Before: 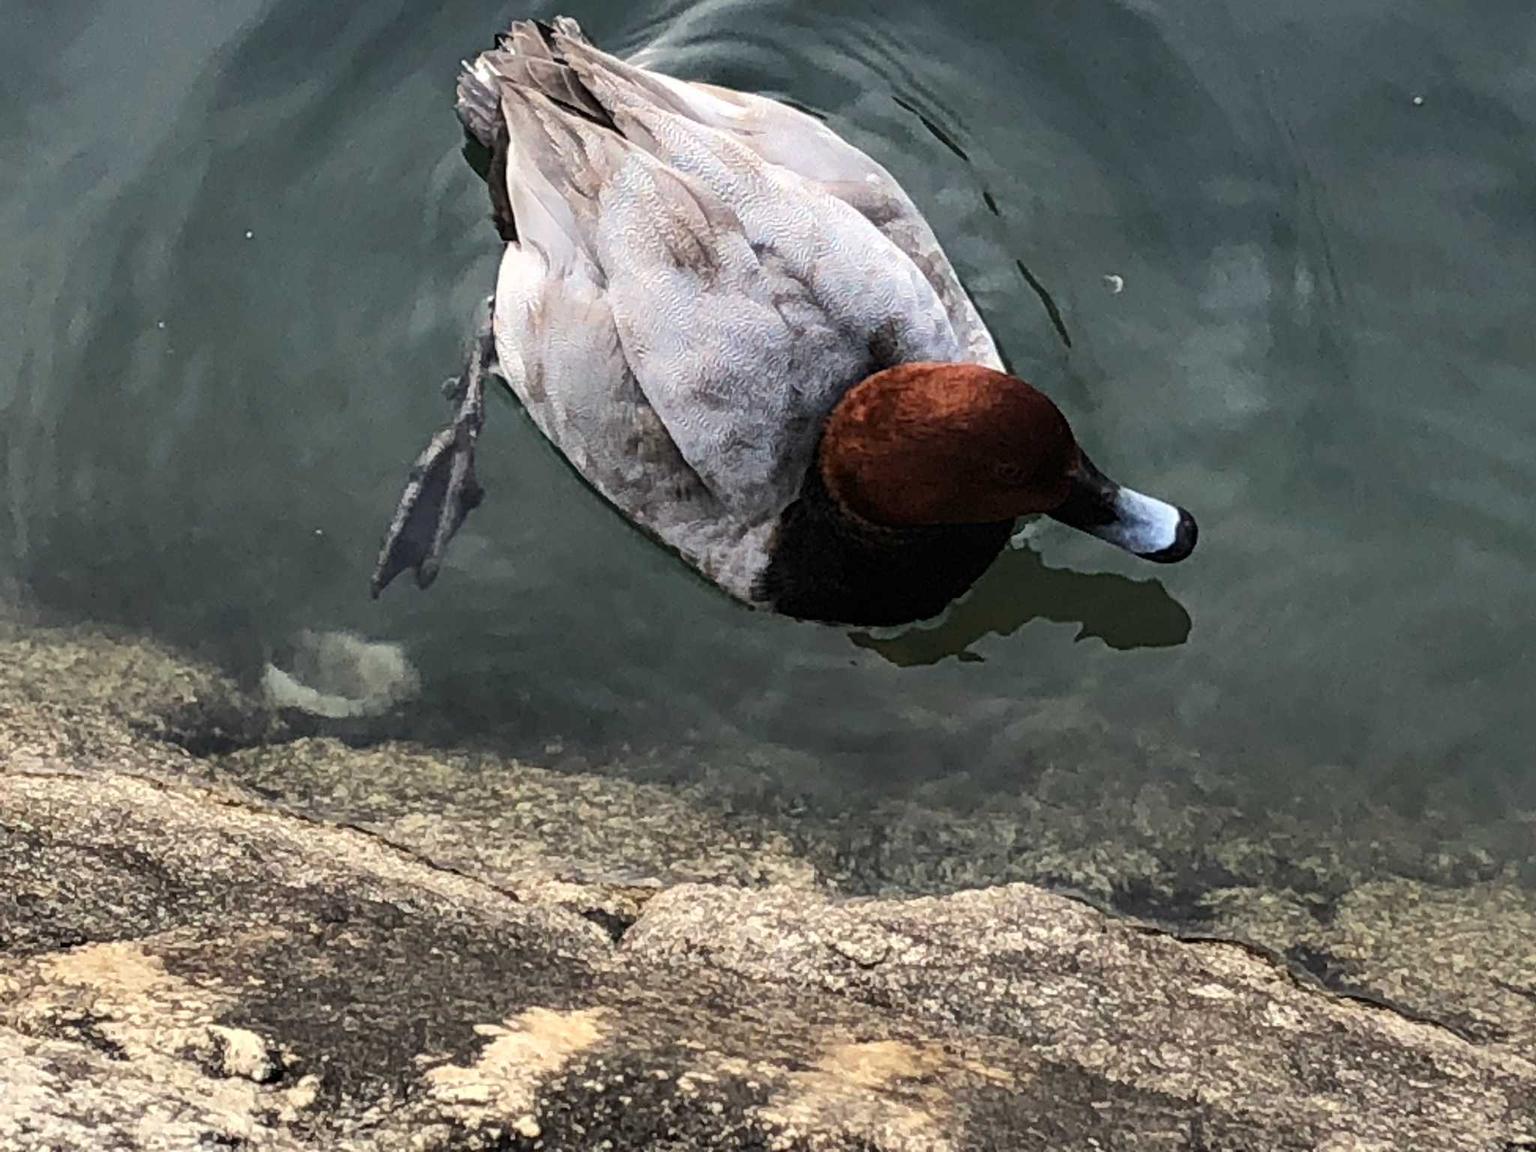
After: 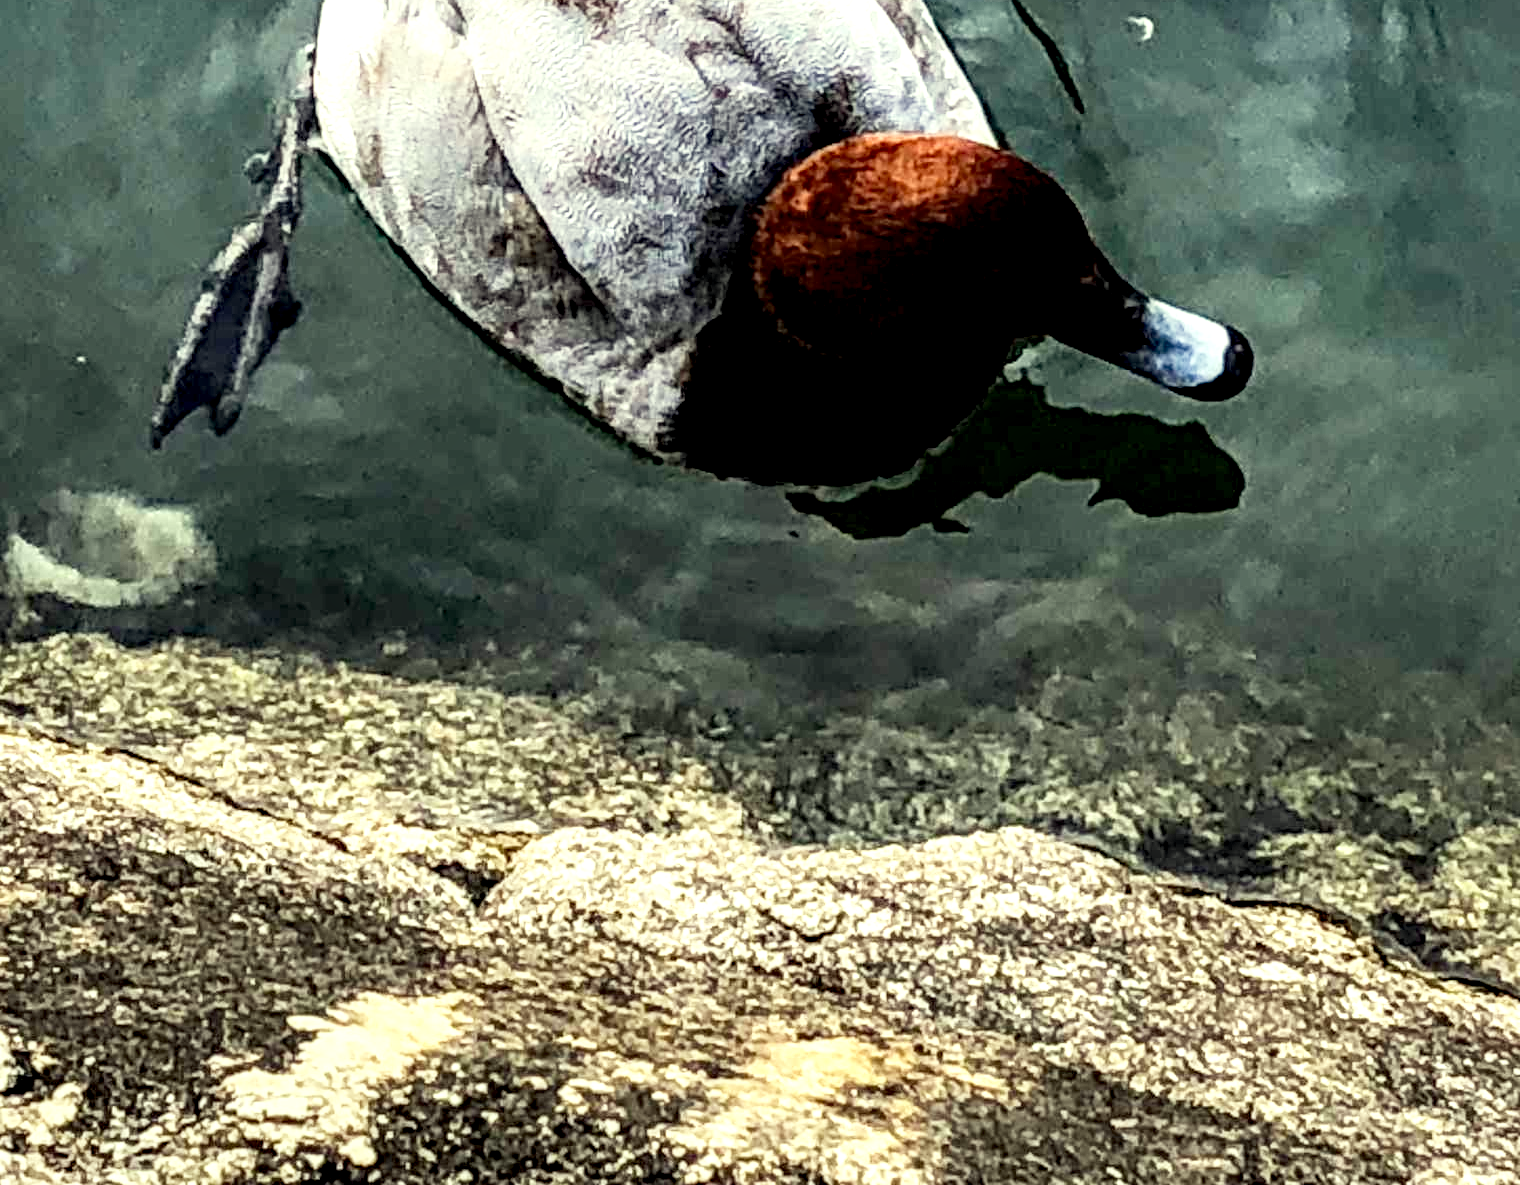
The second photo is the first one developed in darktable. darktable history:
haze removal: compatibility mode true, adaptive false
exposure: compensate highlight preservation false
local contrast: highlights 65%, shadows 54%, detail 168%, midtone range 0.517
color correction: highlights a* -5.89, highlights b* 10.86
crop: left 16.829%, top 22.803%, right 8.945%
tone curve: curves: ch0 [(0, 0) (0.082, 0.02) (0.129, 0.078) (0.275, 0.301) (0.67, 0.809) (1, 1)], preserve colors none
